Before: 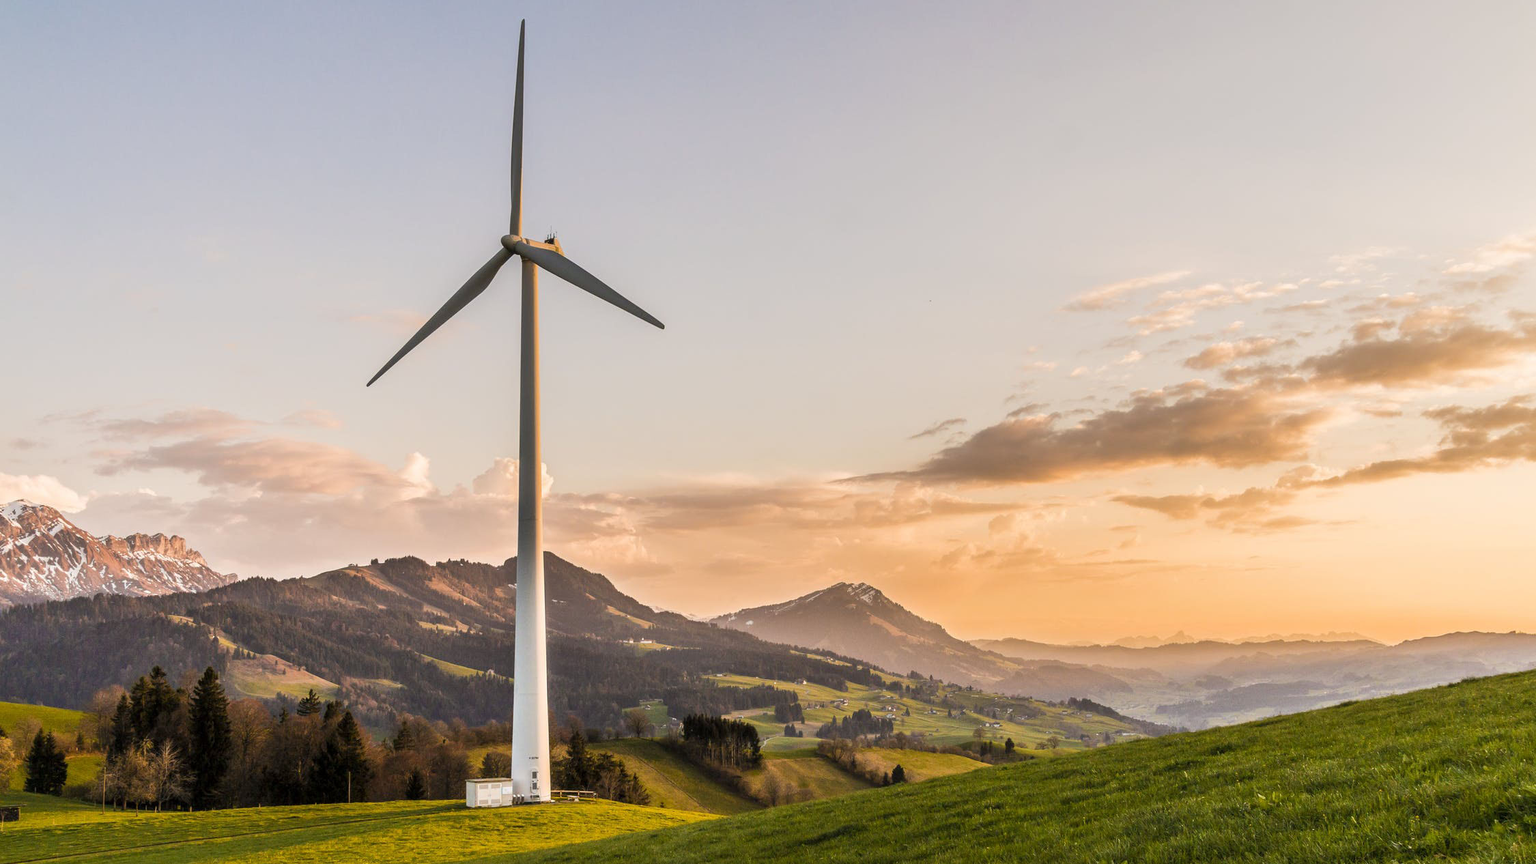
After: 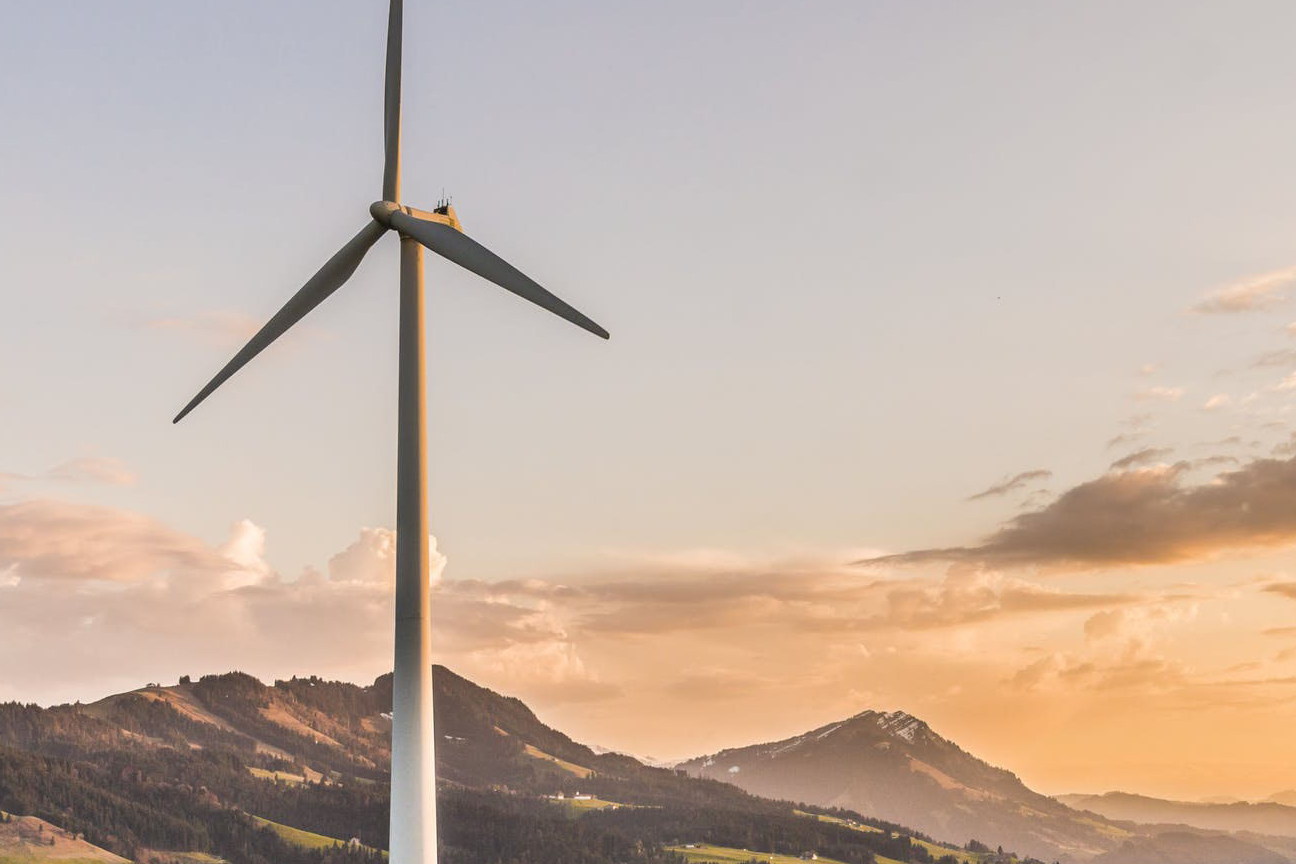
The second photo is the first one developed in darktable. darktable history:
crop: left 16.184%, top 11.31%, right 26.176%, bottom 20.405%
